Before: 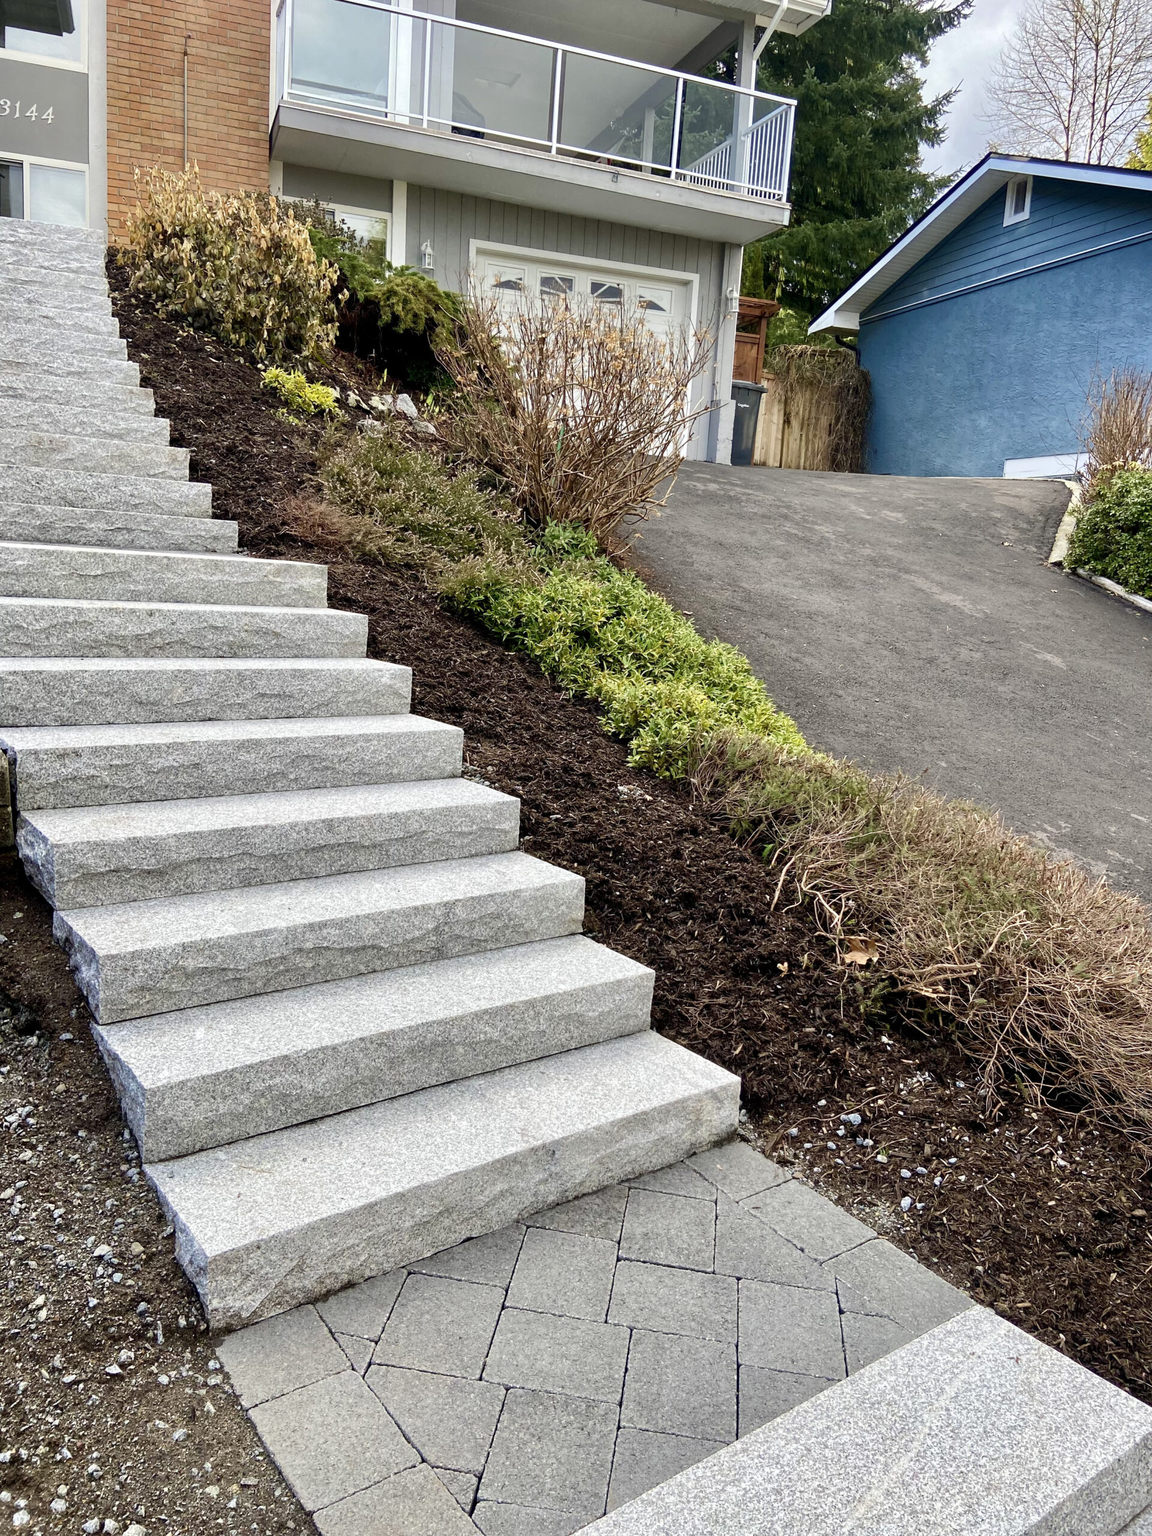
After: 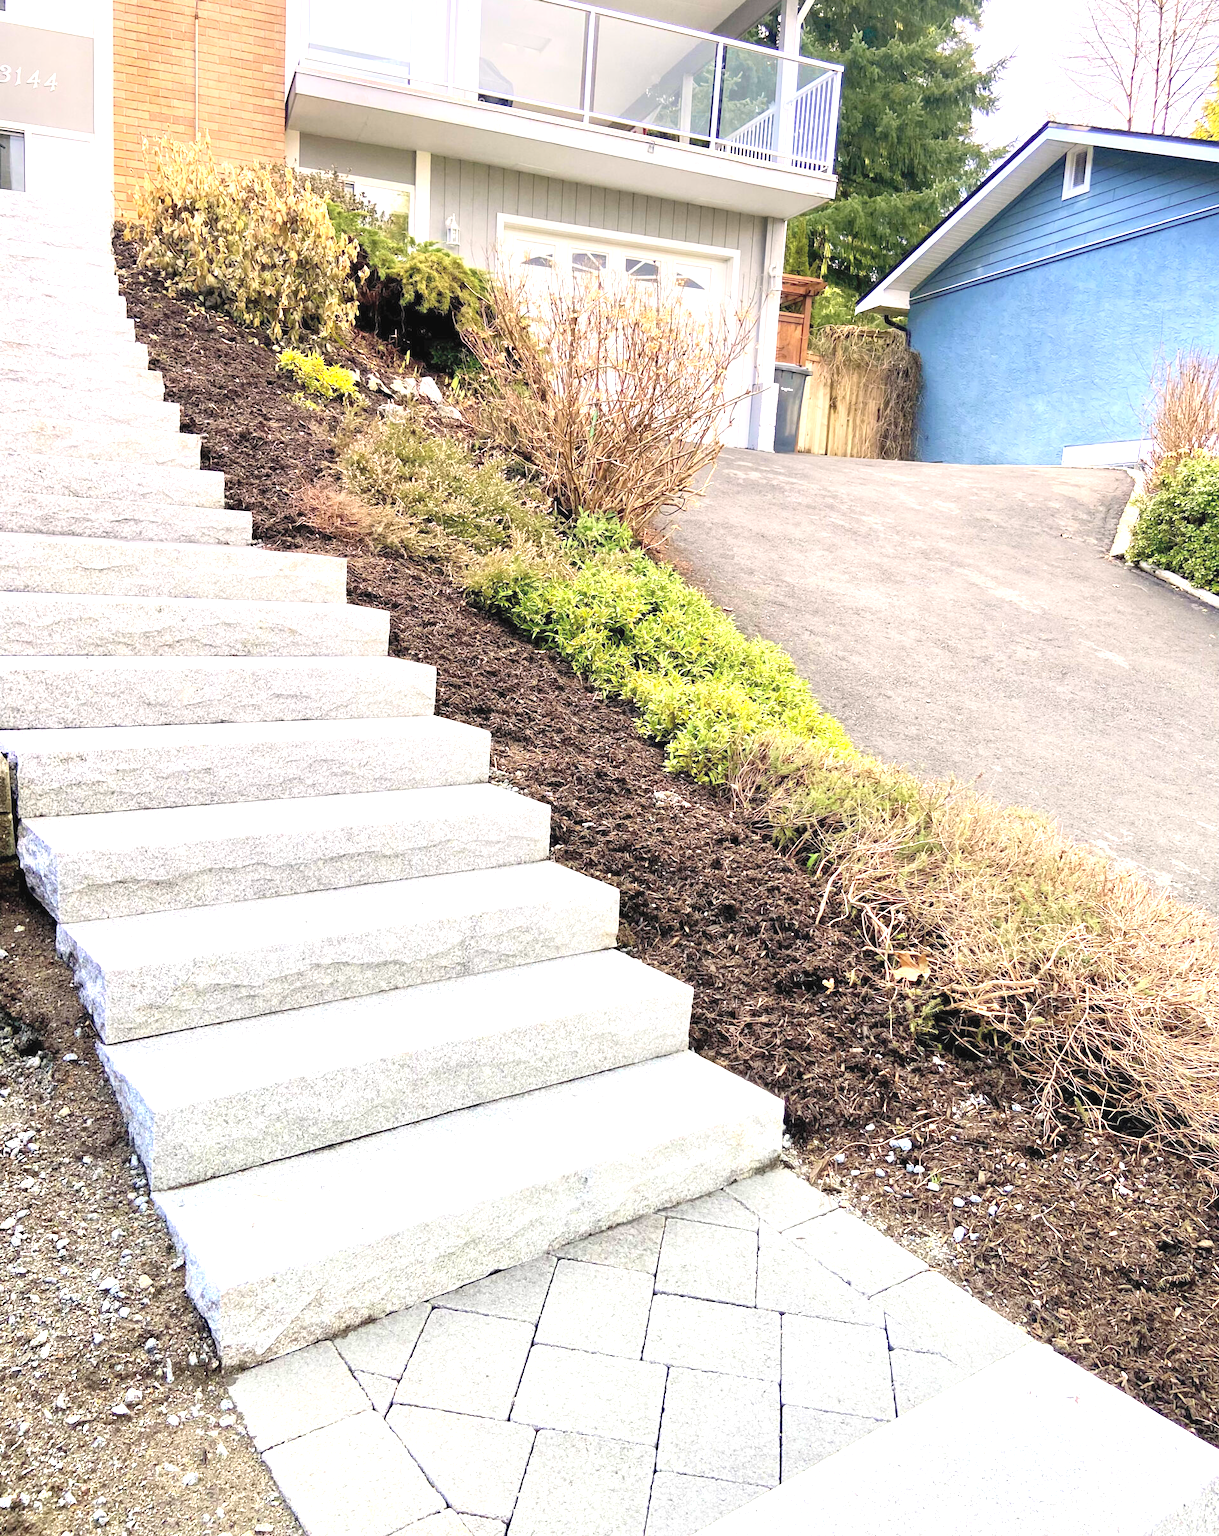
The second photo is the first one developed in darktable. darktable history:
contrast brightness saturation: contrast 0.1, brightness 0.3, saturation 0.14
exposure: black level correction 0, exposure 1.45 EV, compensate exposure bias true, compensate highlight preservation false
graduated density: density 0.38 EV, hardness 21%, rotation -6.11°, saturation 32%
color zones: curves: ch0 [(0.25, 0.5) (0.423, 0.5) (0.443, 0.5) (0.521, 0.756) (0.568, 0.5) (0.576, 0.5) (0.75, 0.5)]; ch1 [(0.25, 0.5) (0.423, 0.5) (0.443, 0.5) (0.539, 0.873) (0.624, 0.565) (0.631, 0.5) (0.75, 0.5)]
crop and rotate: top 2.479%, bottom 3.018%
